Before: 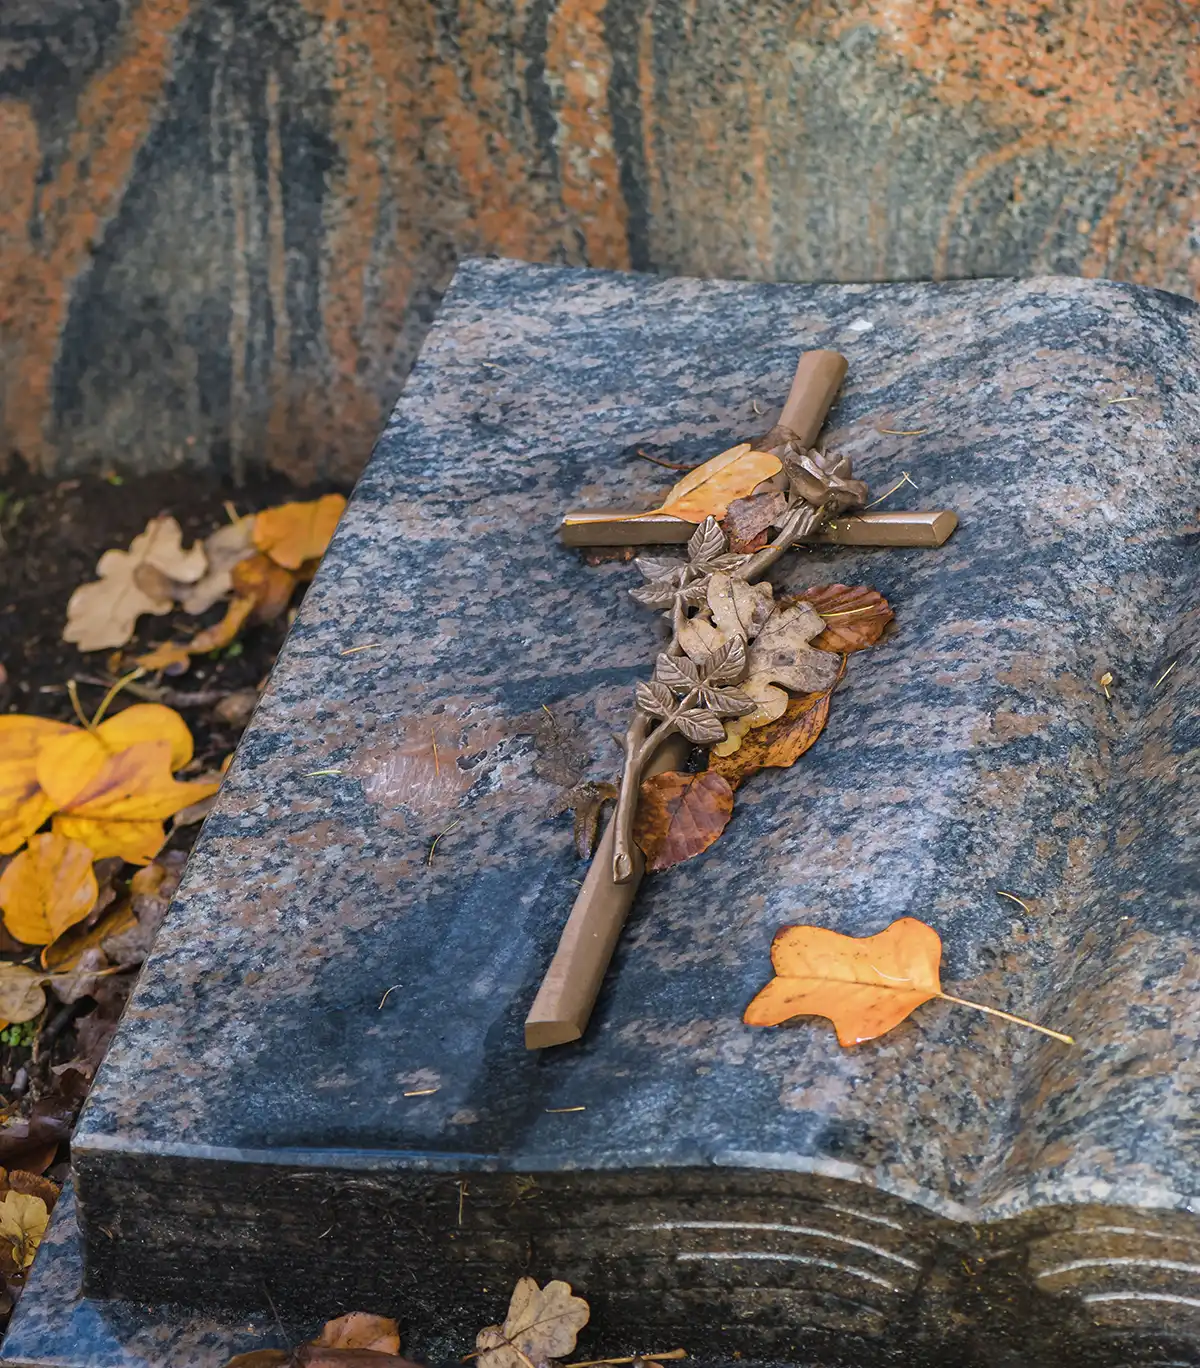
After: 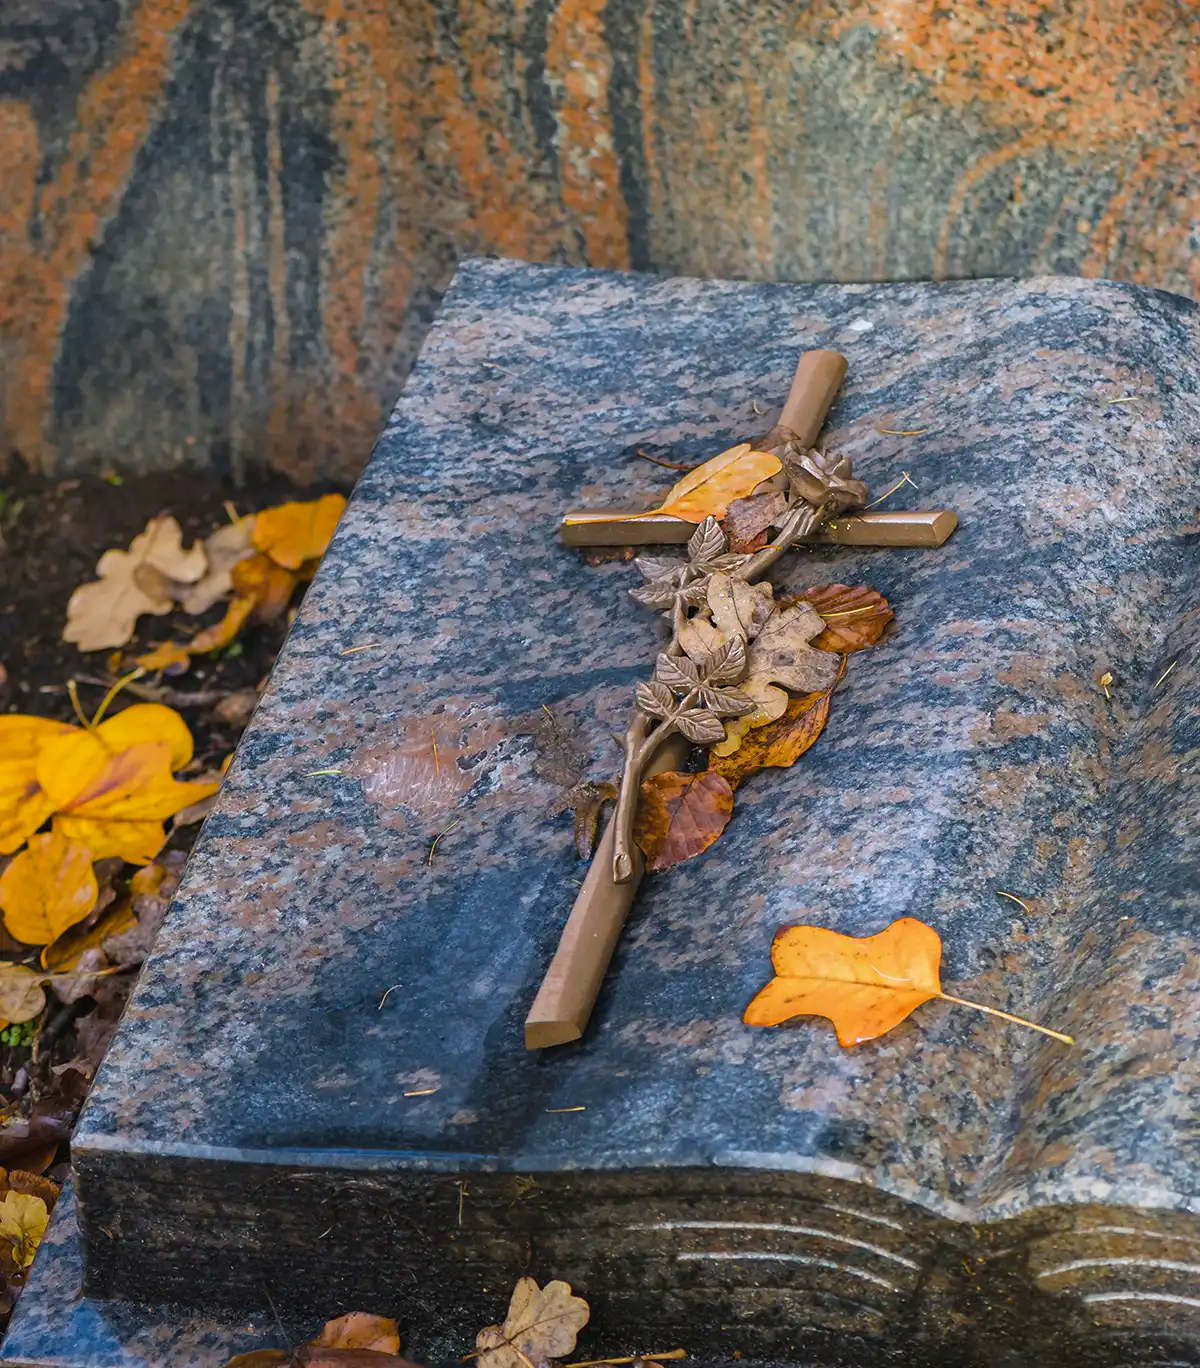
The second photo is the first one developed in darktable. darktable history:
contrast brightness saturation: saturation -0.05
color balance rgb: perceptual saturation grading › global saturation 20%, global vibrance 20%
